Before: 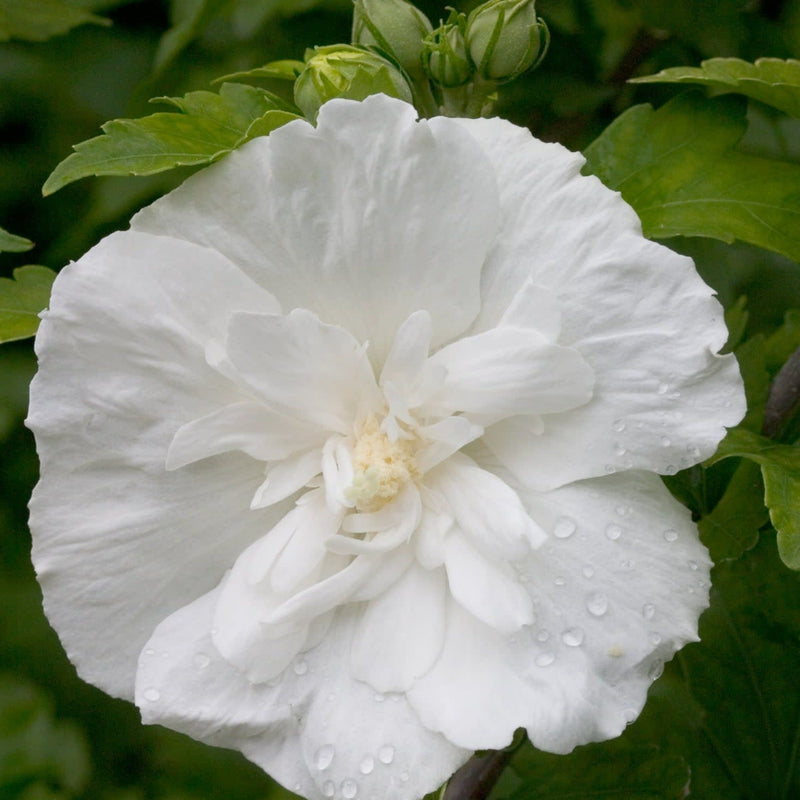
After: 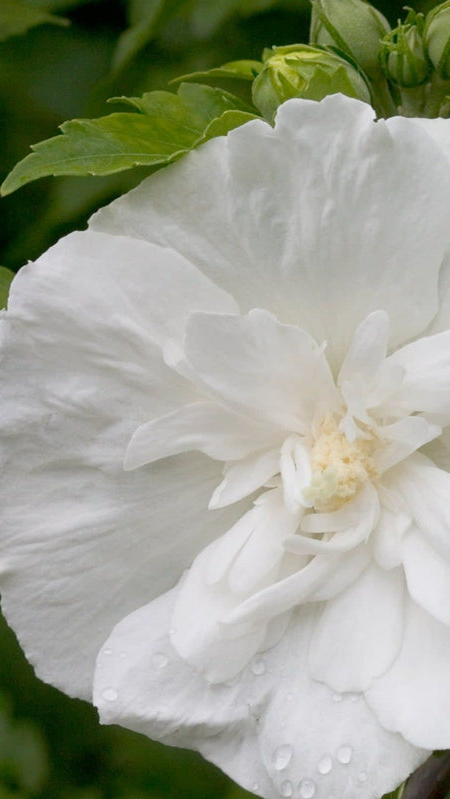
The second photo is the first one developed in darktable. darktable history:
crop: left 5.302%, right 38.372%
